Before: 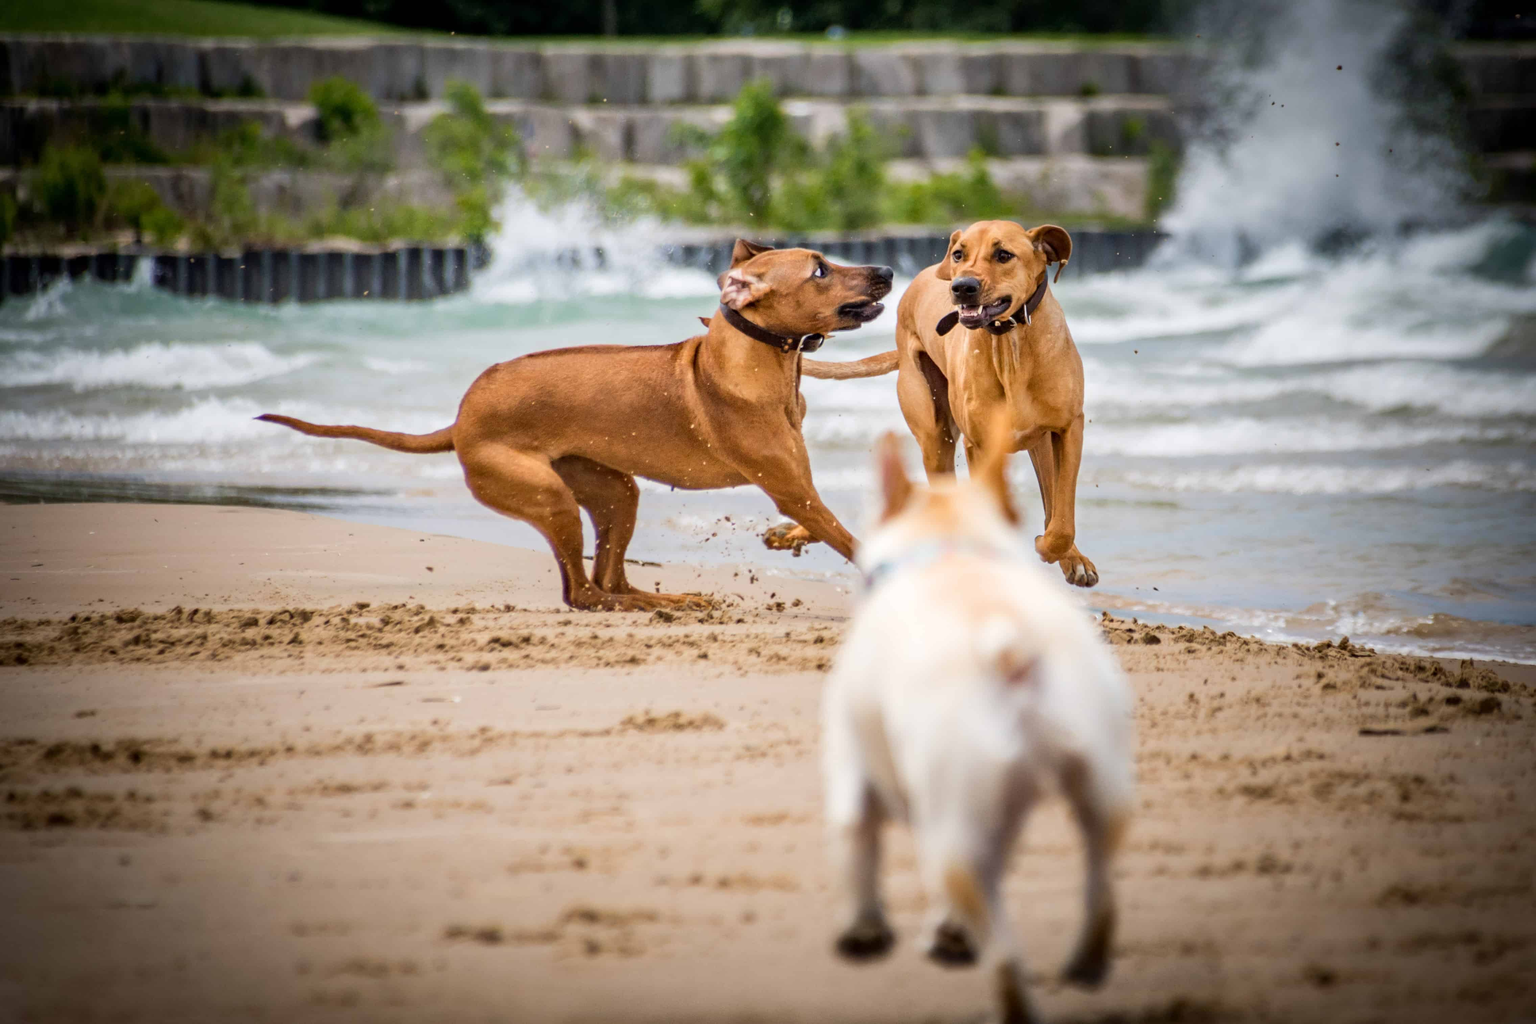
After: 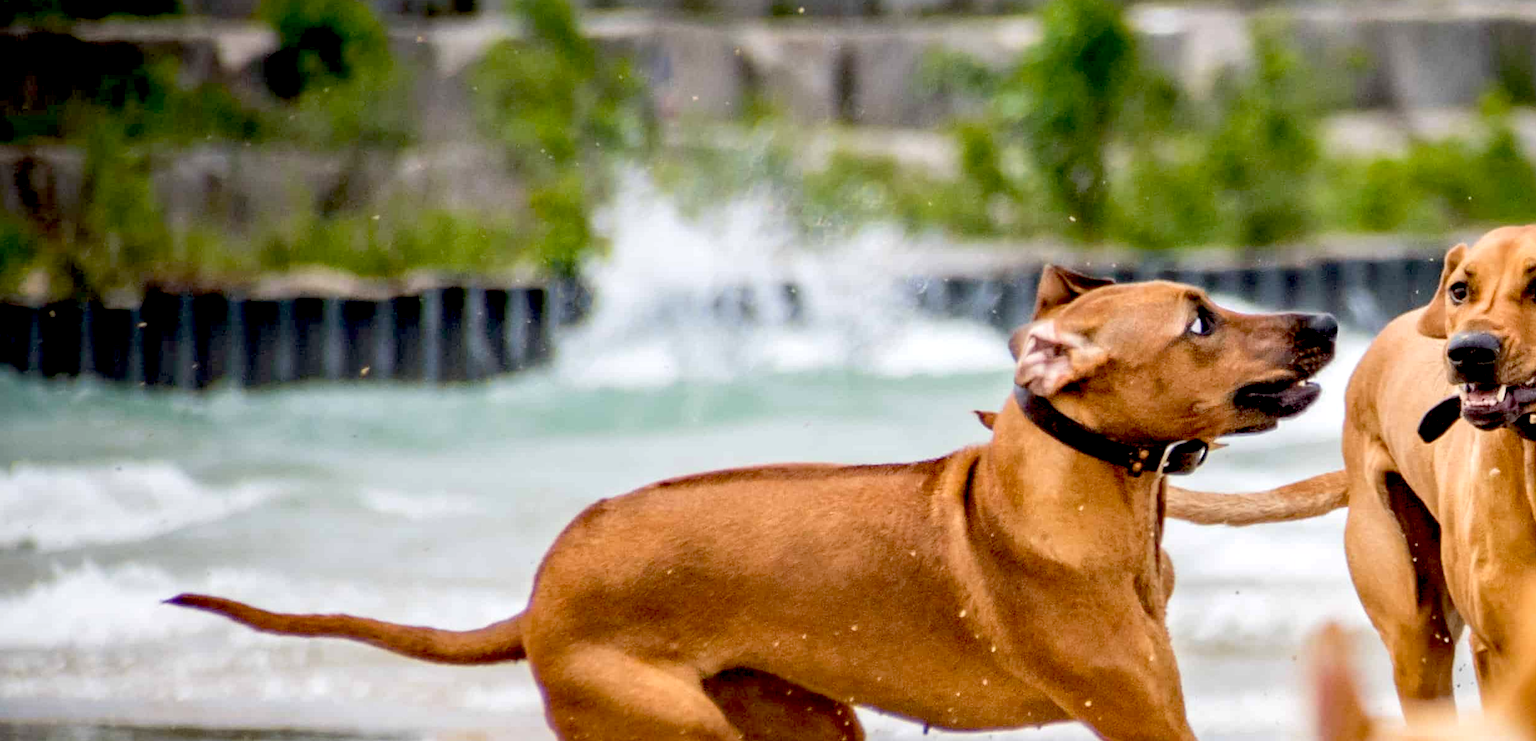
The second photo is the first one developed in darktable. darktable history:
exposure: black level correction 0.025, exposure 0.182 EV, compensate highlight preservation false
crop: left 10.121%, top 10.631%, right 36.218%, bottom 51.526%
rotate and perspective: lens shift (horizontal) -0.055, automatic cropping off
